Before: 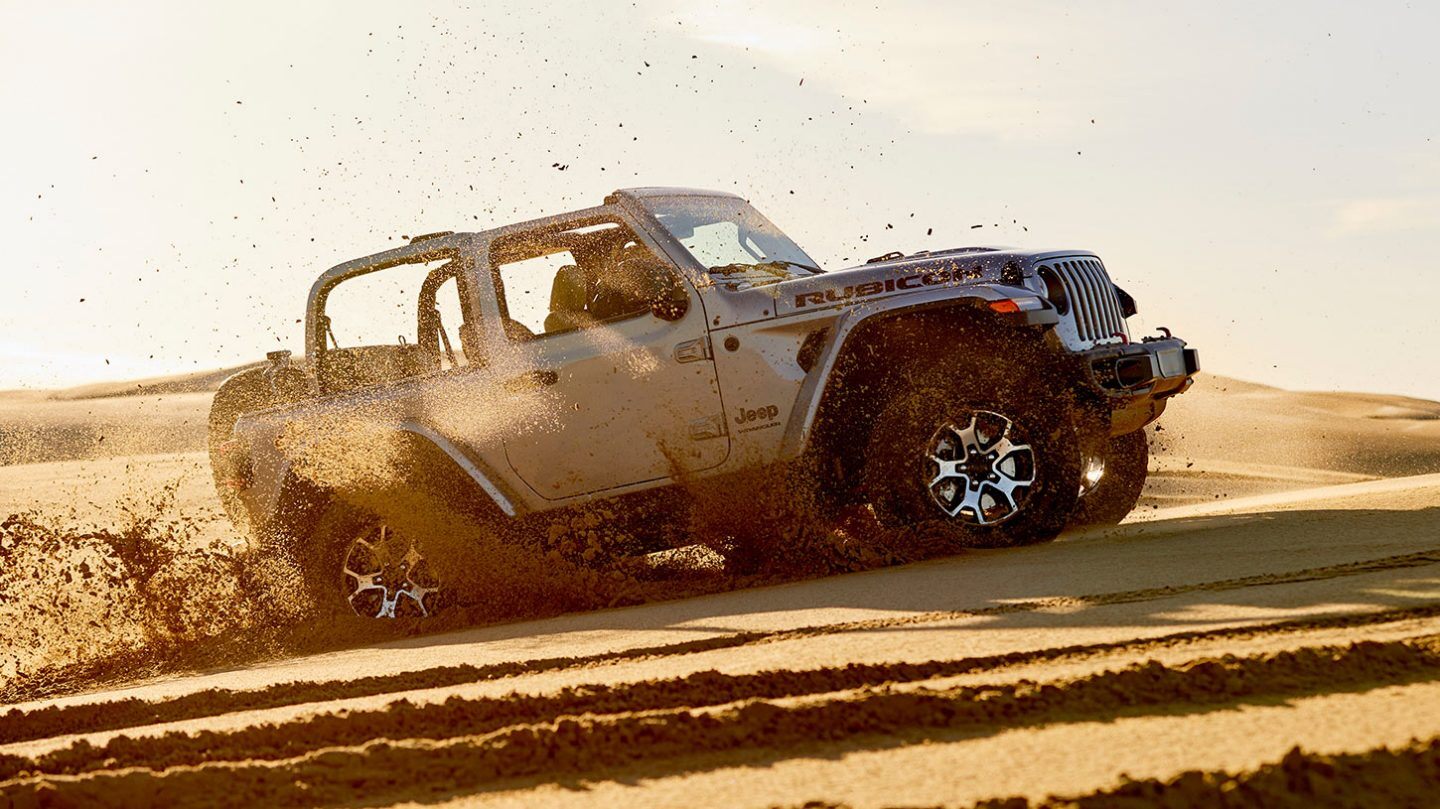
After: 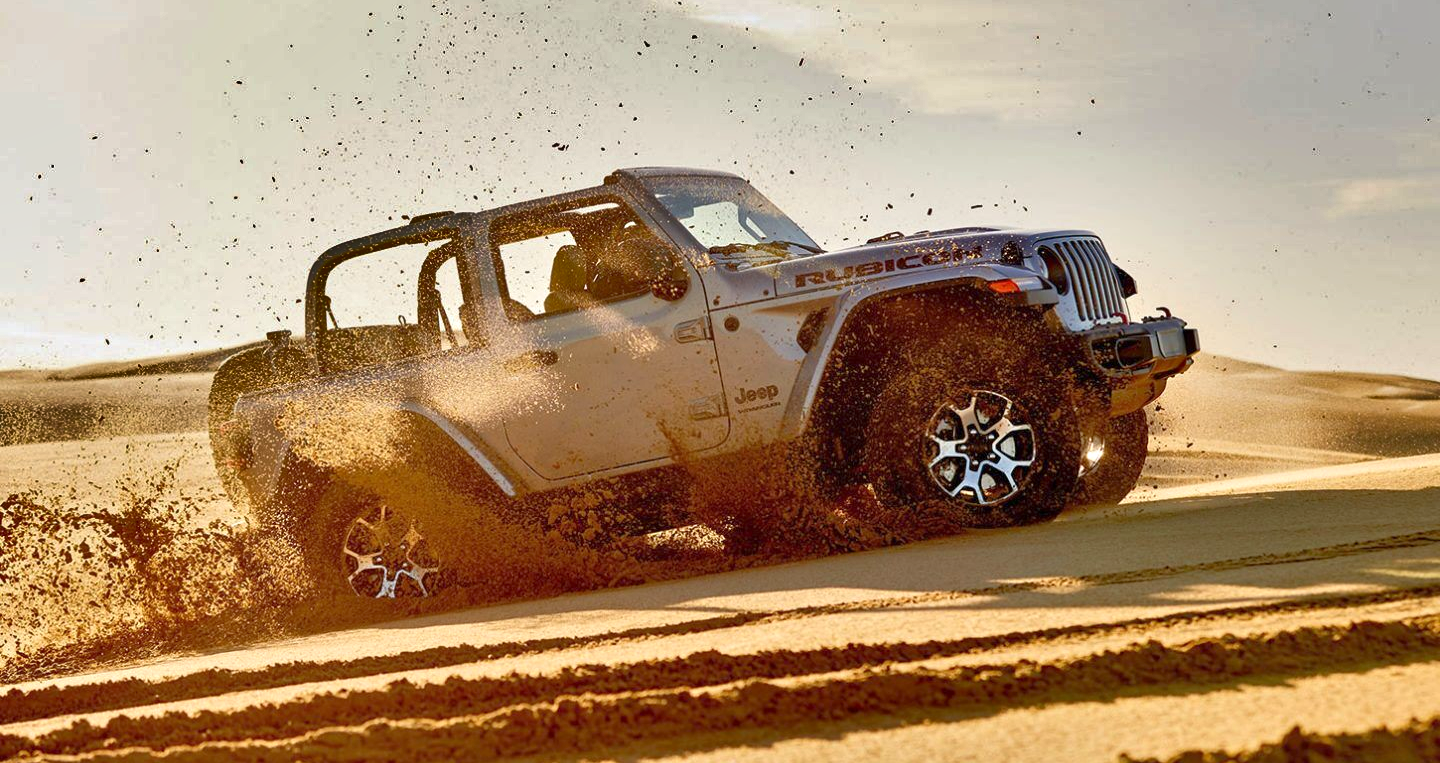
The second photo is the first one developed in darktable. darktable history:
crop and rotate: top 2.56%, bottom 3.053%
shadows and highlights: radius 109.53, shadows 41.04, highlights -71.93, low approximation 0.01, soften with gaussian
exposure: compensate highlight preservation false
tone equalizer: -8 EV 1.04 EV, -7 EV 1.04 EV, -6 EV 1.03 EV, -5 EV 0.982 EV, -4 EV 1.01 EV, -3 EV 0.722 EV, -2 EV 0.513 EV, -1 EV 0.242 EV
